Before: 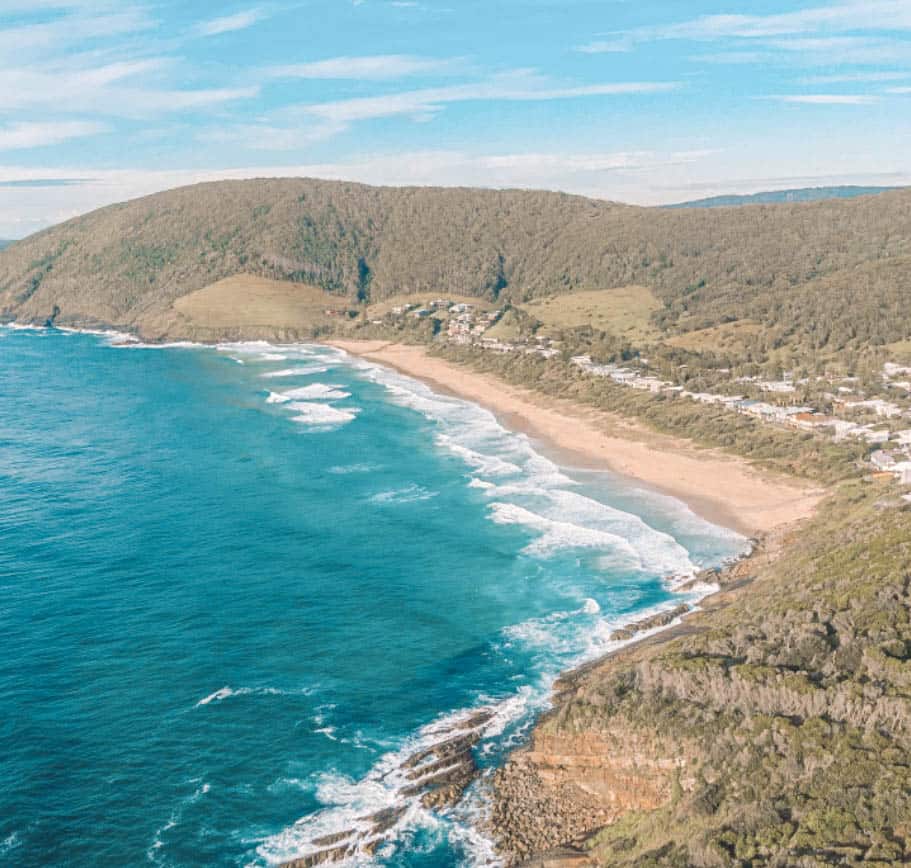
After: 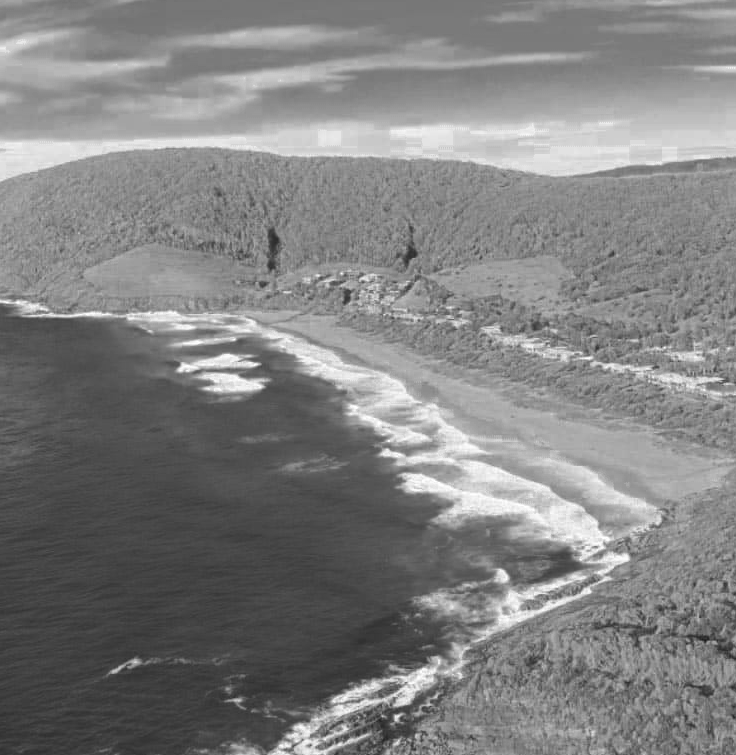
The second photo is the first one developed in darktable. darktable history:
crop: left 9.929%, top 3.475%, right 9.188%, bottom 9.529%
color zones: curves: ch0 [(0.002, 0.589) (0.107, 0.484) (0.146, 0.249) (0.217, 0.352) (0.309, 0.525) (0.39, 0.404) (0.455, 0.169) (0.597, 0.055) (0.724, 0.212) (0.775, 0.691) (0.869, 0.571) (1, 0.587)]; ch1 [(0, 0) (0.143, 0) (0.286, 0) (0.429, 0) (0.571, 0) (0.714, 0) (0.857, 0)]
